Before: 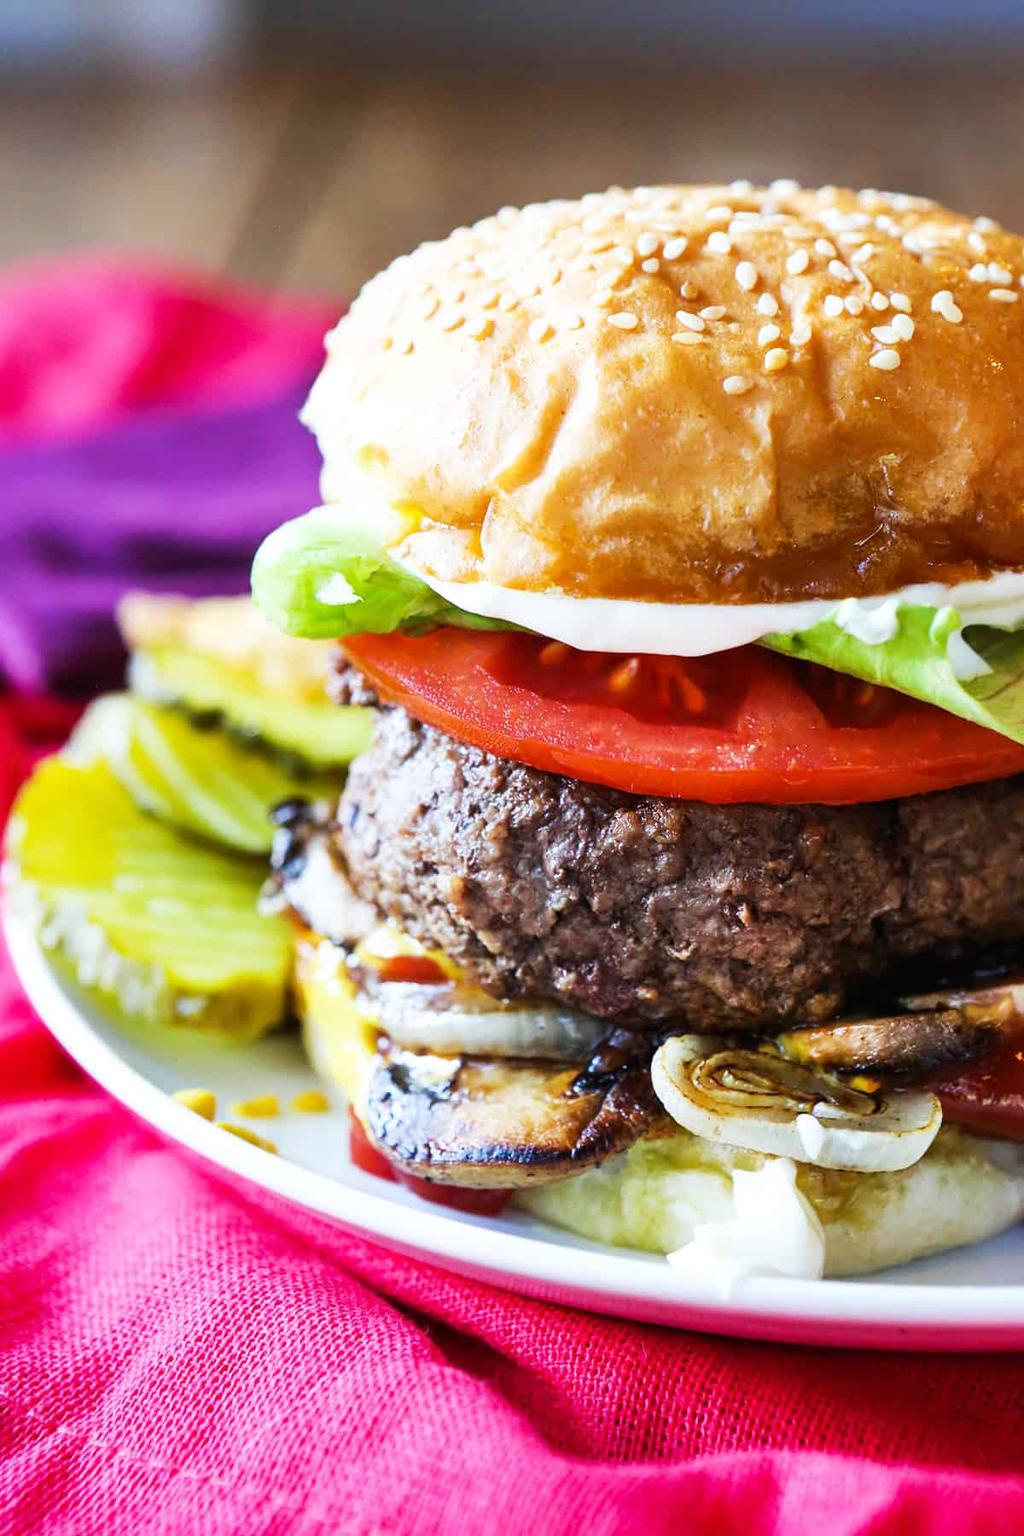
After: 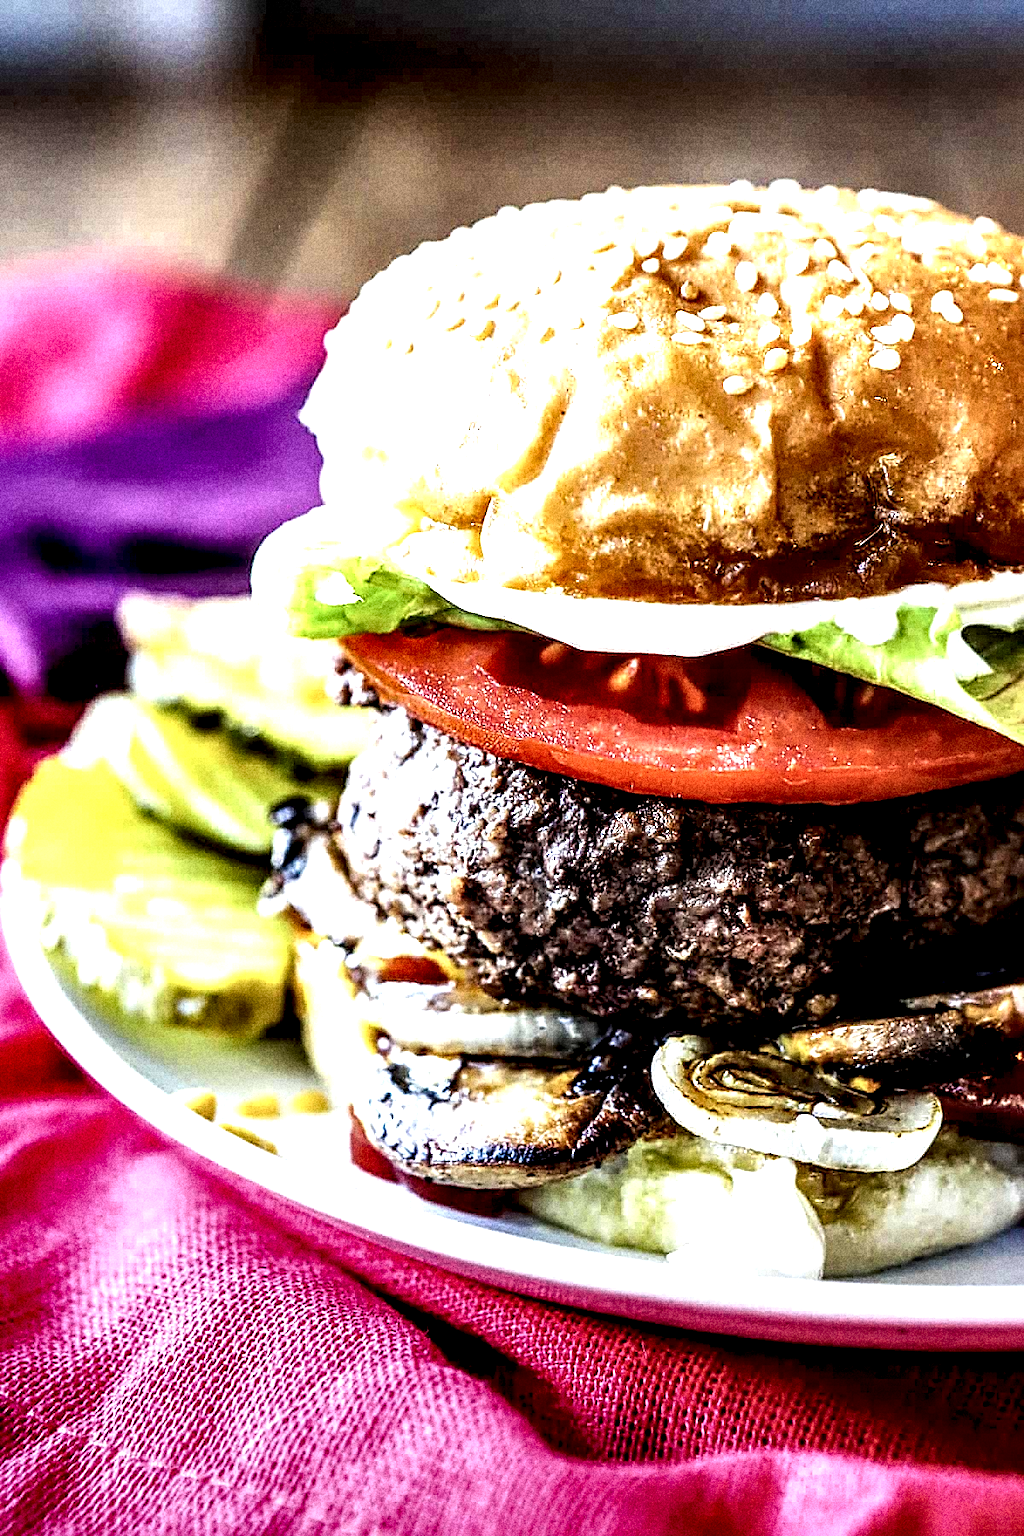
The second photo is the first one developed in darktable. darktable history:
sharpen: on, module defaults
grain: coarseness 14.49 ISO, strength 48.04%, mid-tones bias 35%
graduated density: rotation -180°, offset 24.95
local contrast: highlights 115%, shadows 42%, detail 293%
